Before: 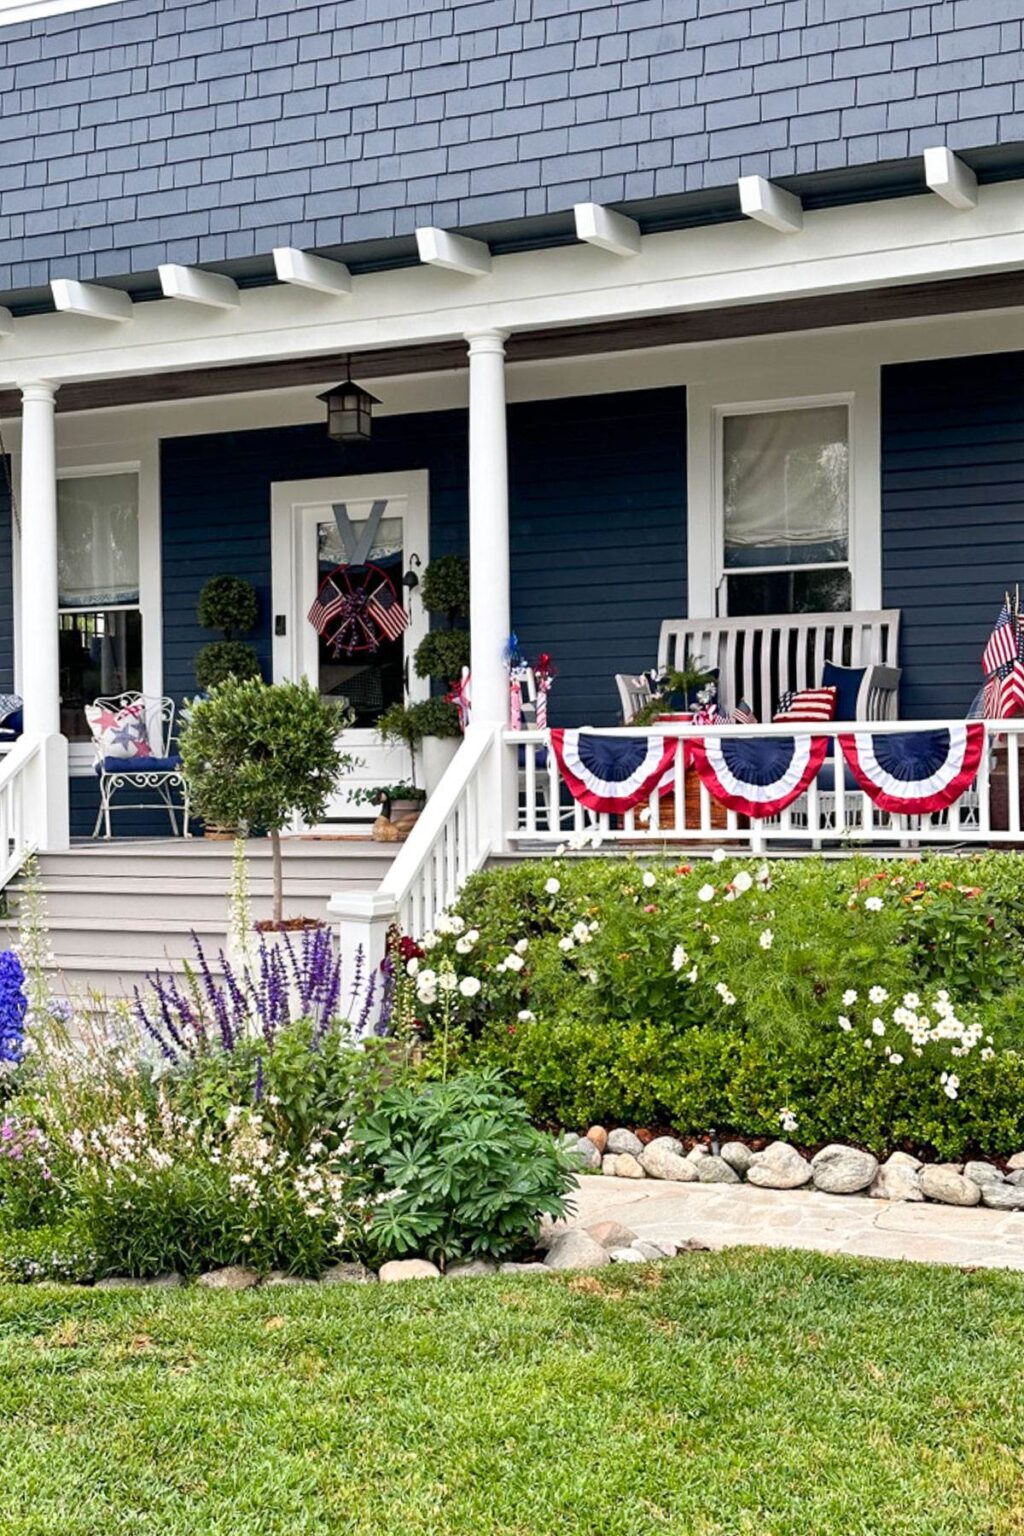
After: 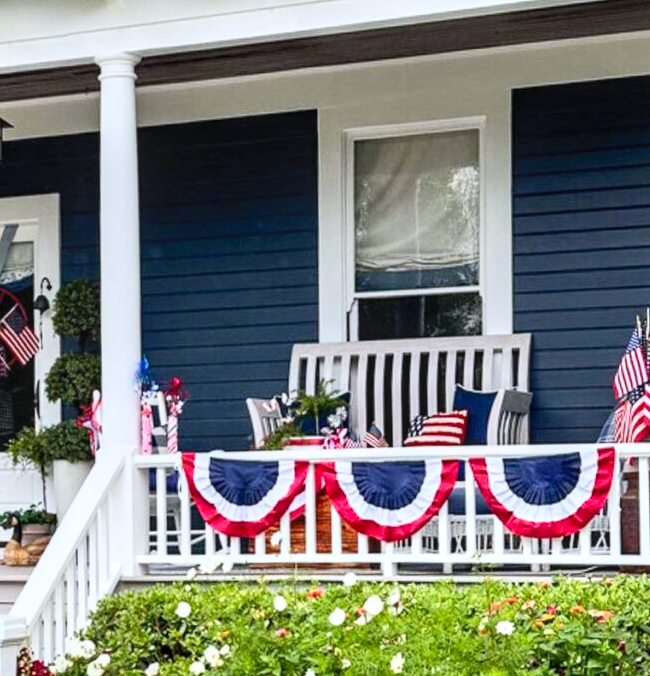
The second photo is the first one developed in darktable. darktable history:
local contrast: on, module defaults
crop: left 36.076%, top 17.994%, right 0.388%, bottom 37.979%
contrast brightness saturation: contrast 0.205, brightness 0.169, saturation 0.227
color calibration: gray › normalize channels true, x 0.353, y 0.368, temperature 4718.44 K, gamut compression 0.01
